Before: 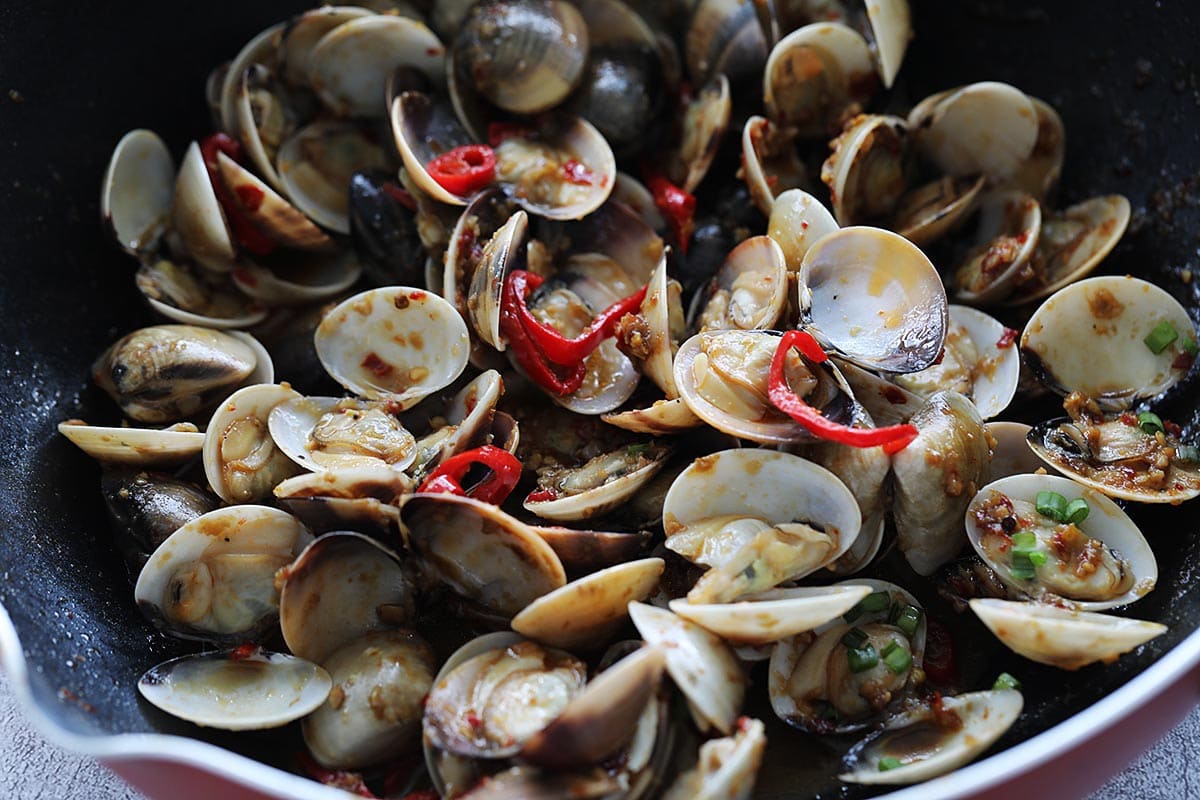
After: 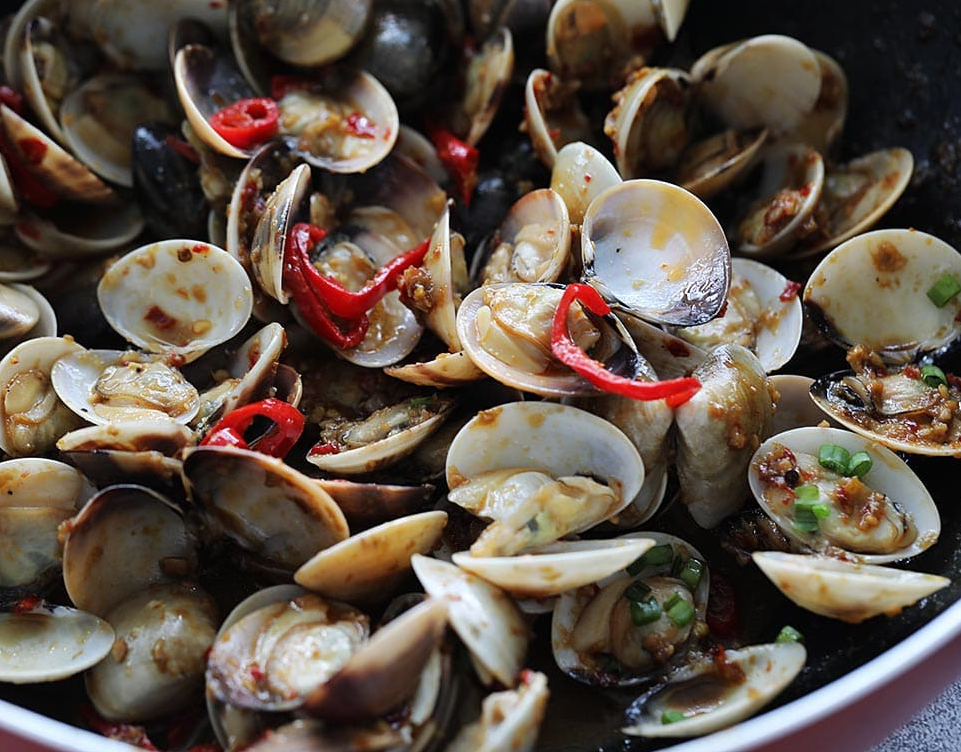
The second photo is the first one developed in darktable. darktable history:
tone equalizer: edges refinement/feathering 500, mask exposure compensation -1.57 EV, preserve details no
crop and rotate: left 18.118%, top 5.969%, right 1.751%
